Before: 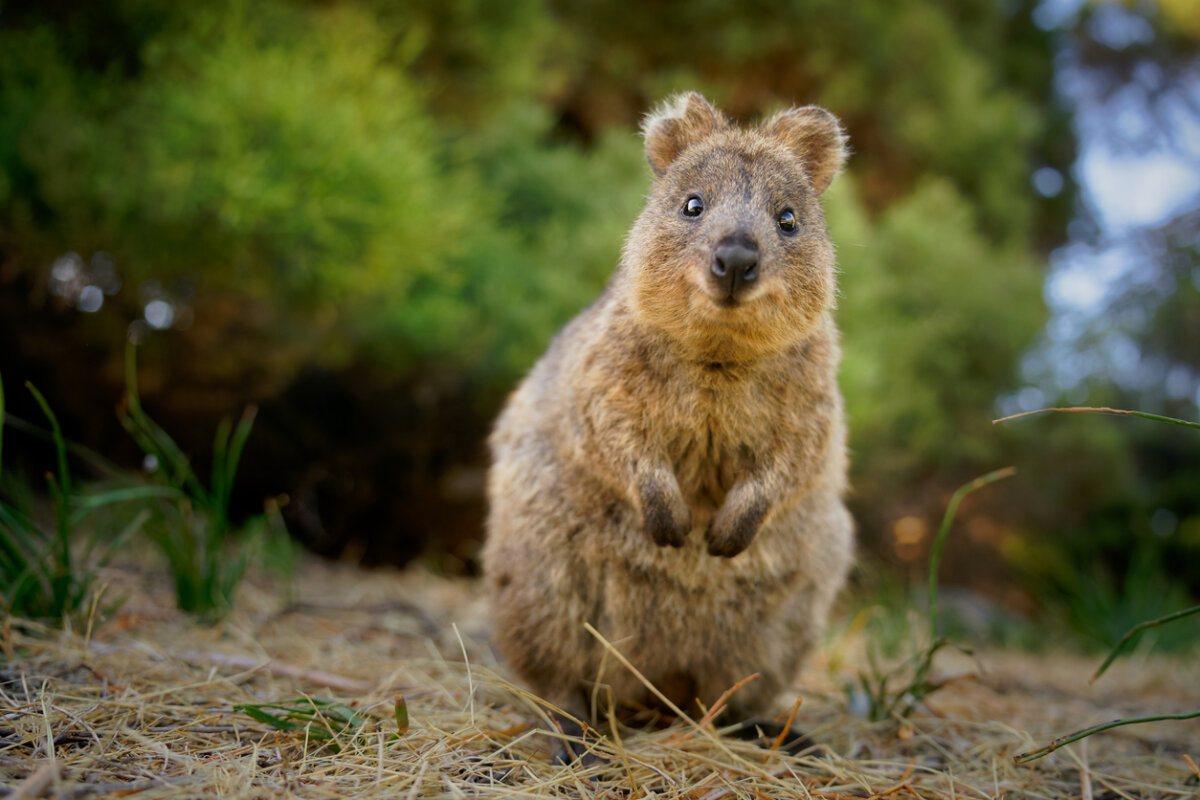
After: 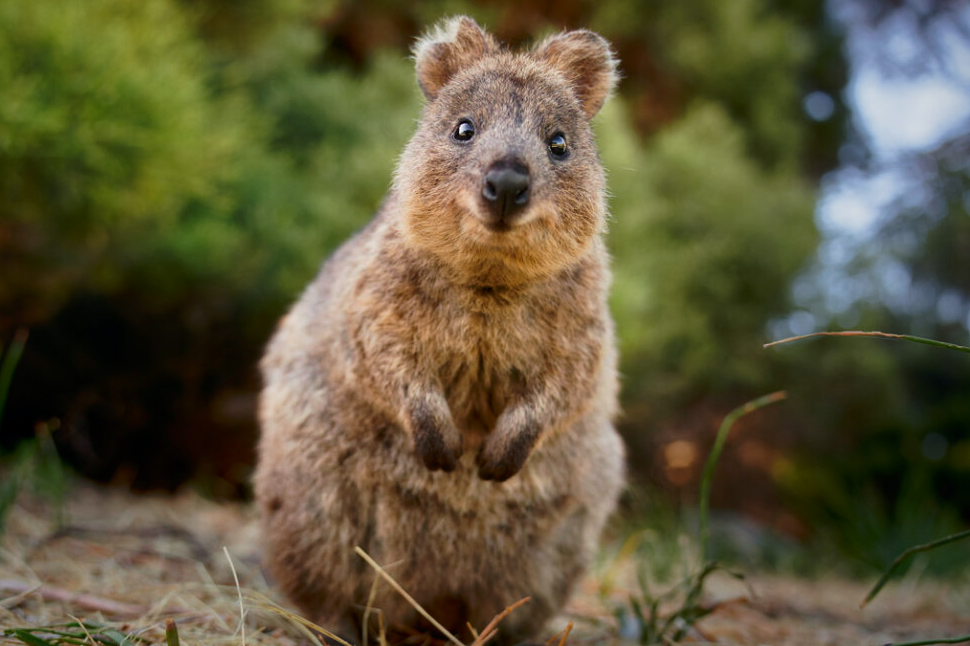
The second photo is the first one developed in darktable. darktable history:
crop: left 19.159%, top 9.58%, bottom 9.58%
tone curve: curves: ch0 [(0, 0) (0.227, 0.17) (0.766, 0.774) (1, 1)]; ch1 [(0, 0) (0.114, 0.127) (0.437, 0.452) (0.498, 0.498) (0.529, 0.541) (0.579, 0.589) (1, 1)]; ch2 [(0, 0) (0.233, 0.259) (0.493, 0.492) (0.587, 0.573) (1, 1)], color space Lab, independent channels, preserve colors none
